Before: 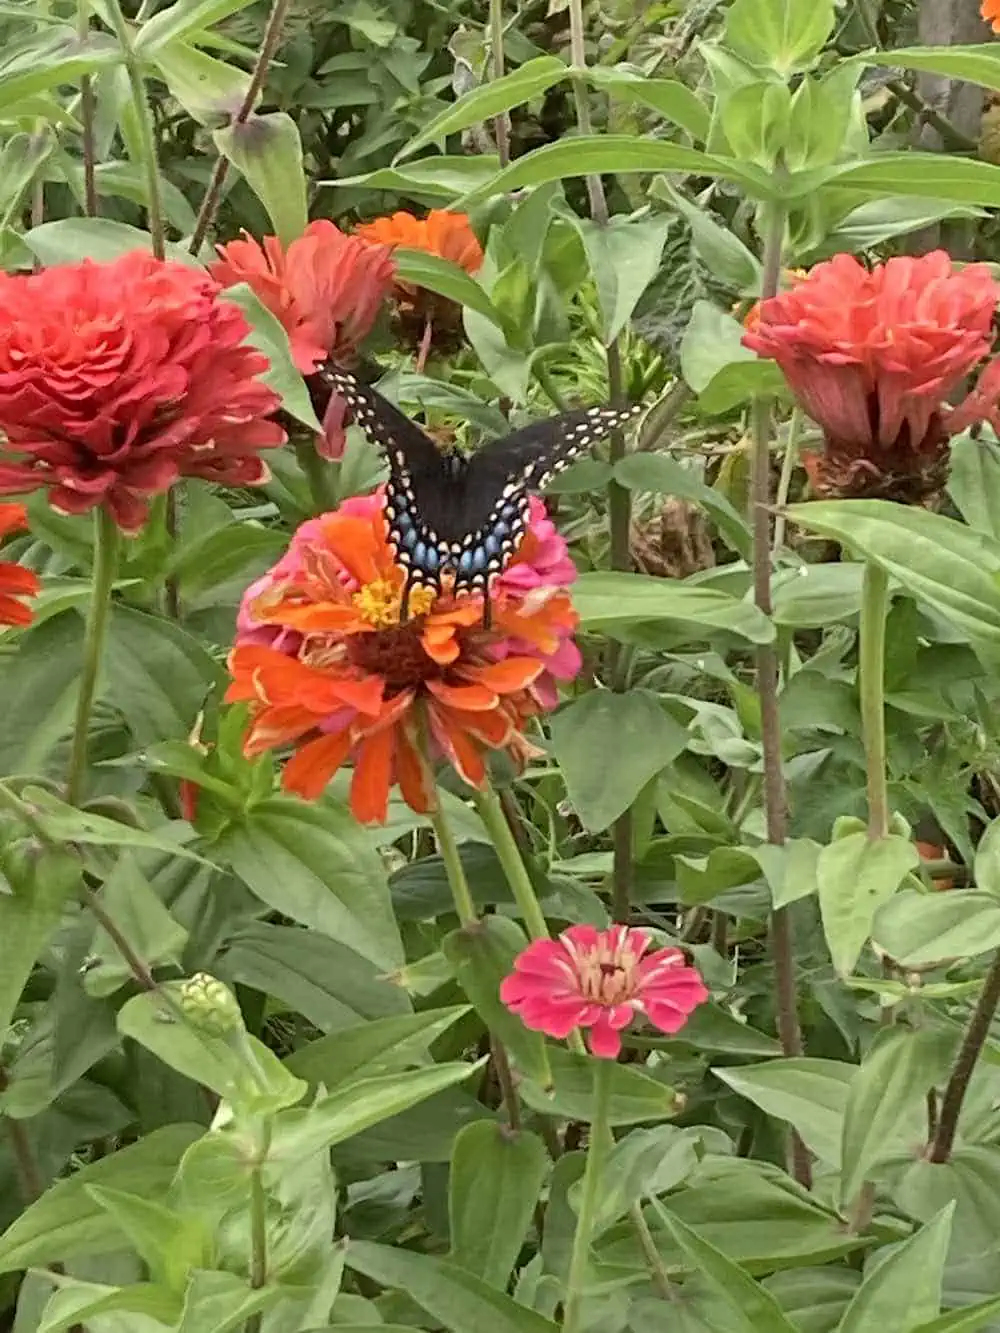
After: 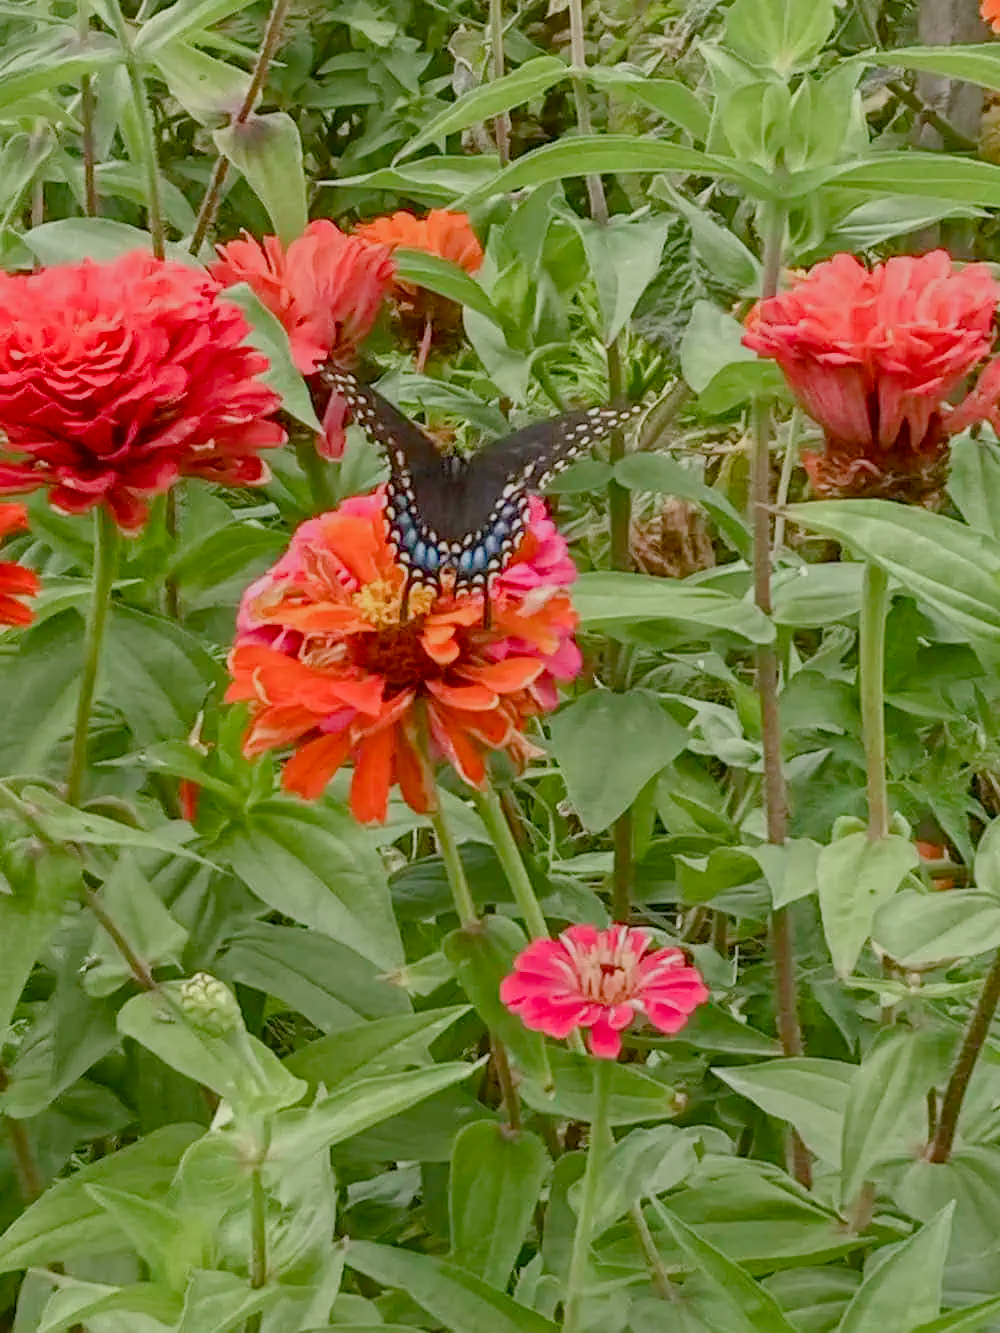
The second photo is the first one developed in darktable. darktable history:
color balance rgb: shadows lift › chroma 1%, shadows lift › hue 113°, highlights gain › chroma 0.2%, highlights gain › hue 333°, perceptual saturation grading › global saturation 20%, perceptual saturation grading › highlights -50%, perceptual saturation grading › shadows 25%, contrast -30%
local contrast: on, module defaults
